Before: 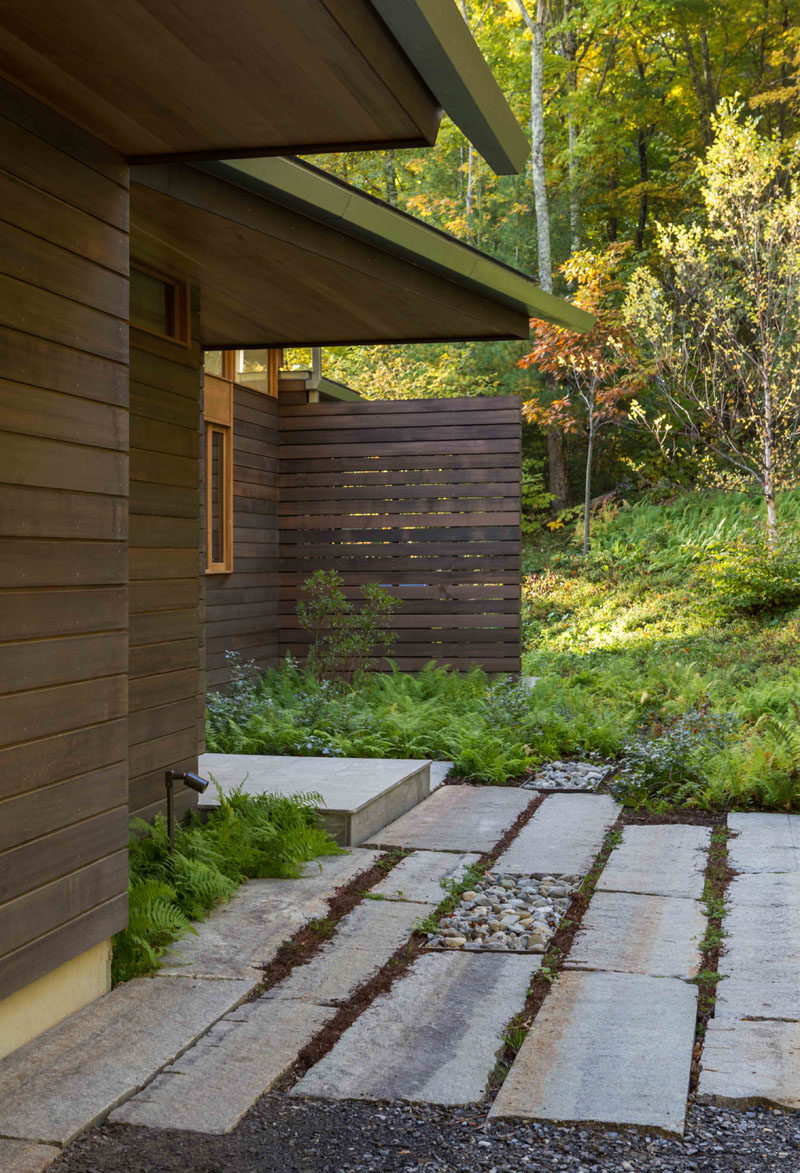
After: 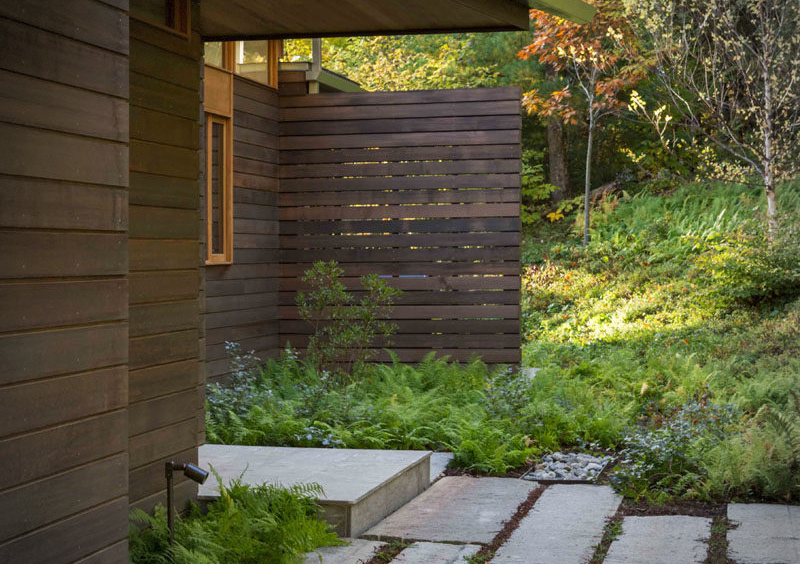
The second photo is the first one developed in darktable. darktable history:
crop and rotate: top 26.409%, bottom 25.442%
vignetting: fall-off start 71.65%, dithering 8-bit output
